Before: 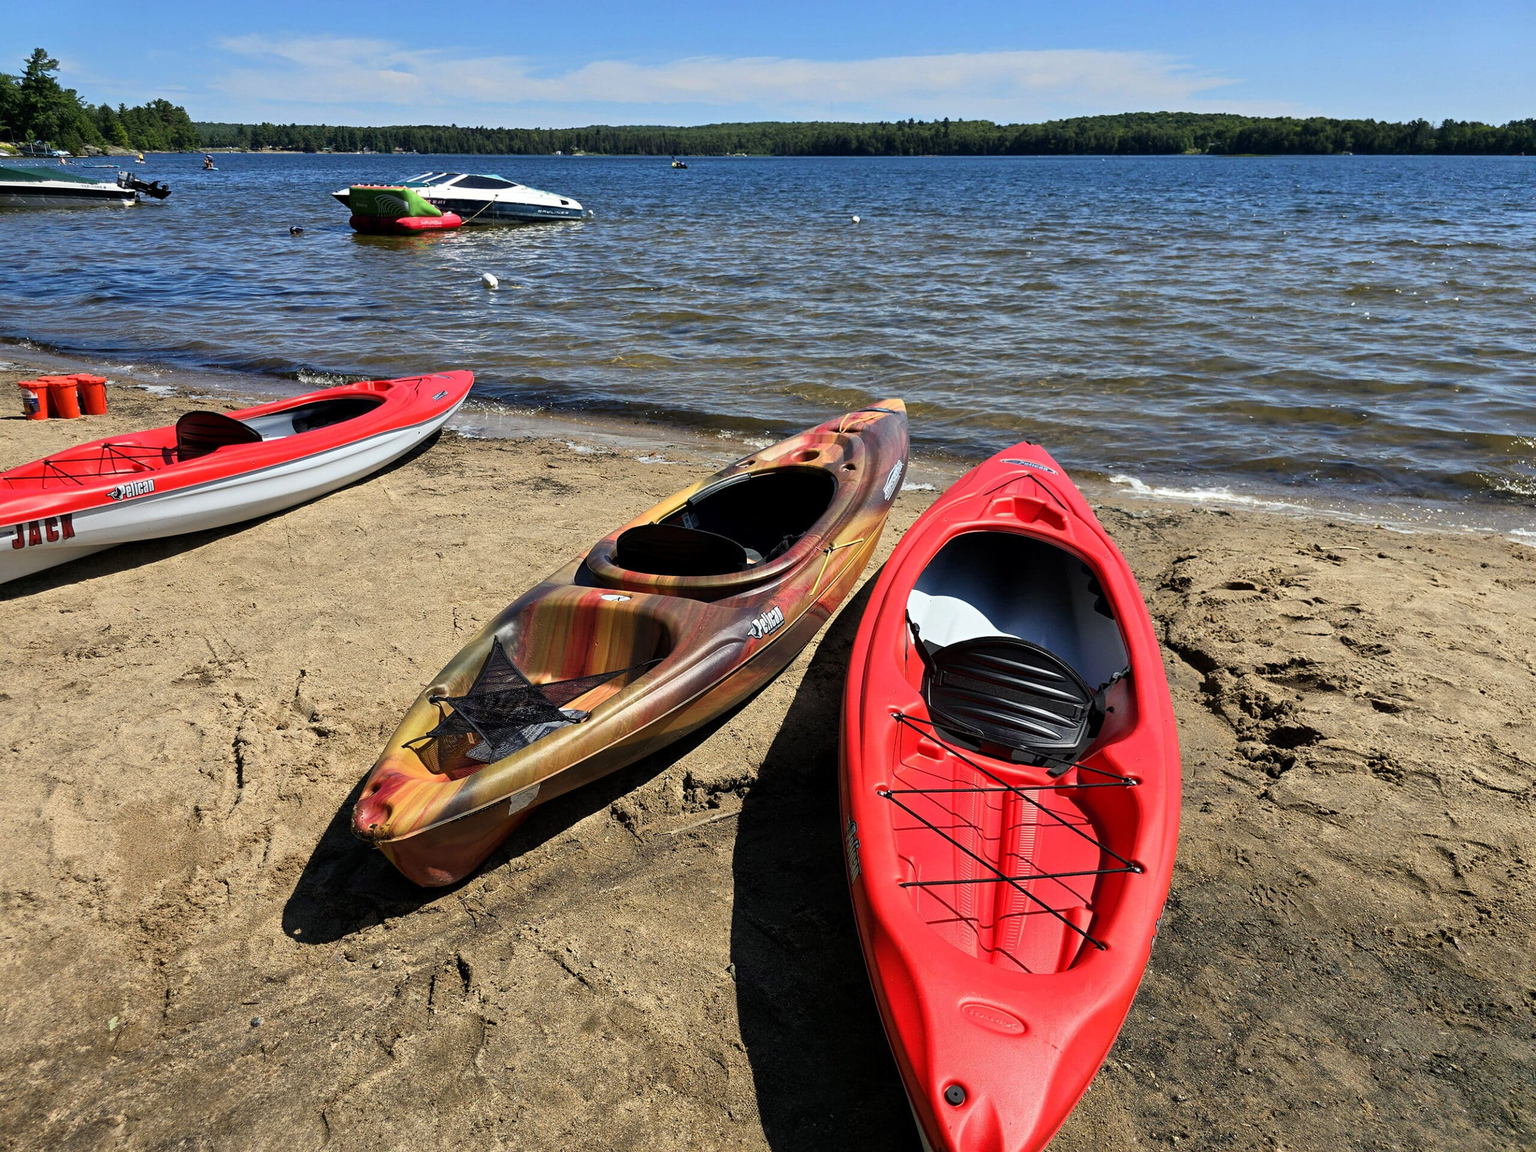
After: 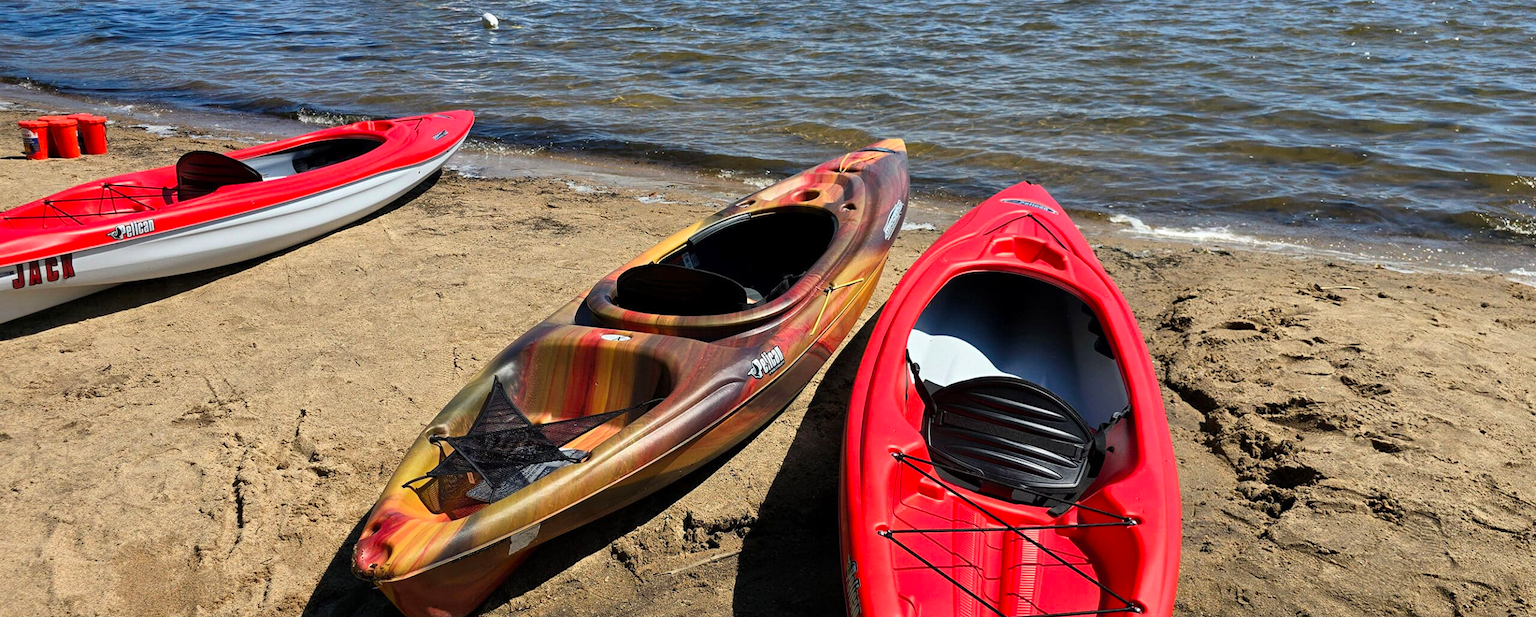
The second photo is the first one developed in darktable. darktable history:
crop and rotate: top 22.628%, bottom 23.758%
